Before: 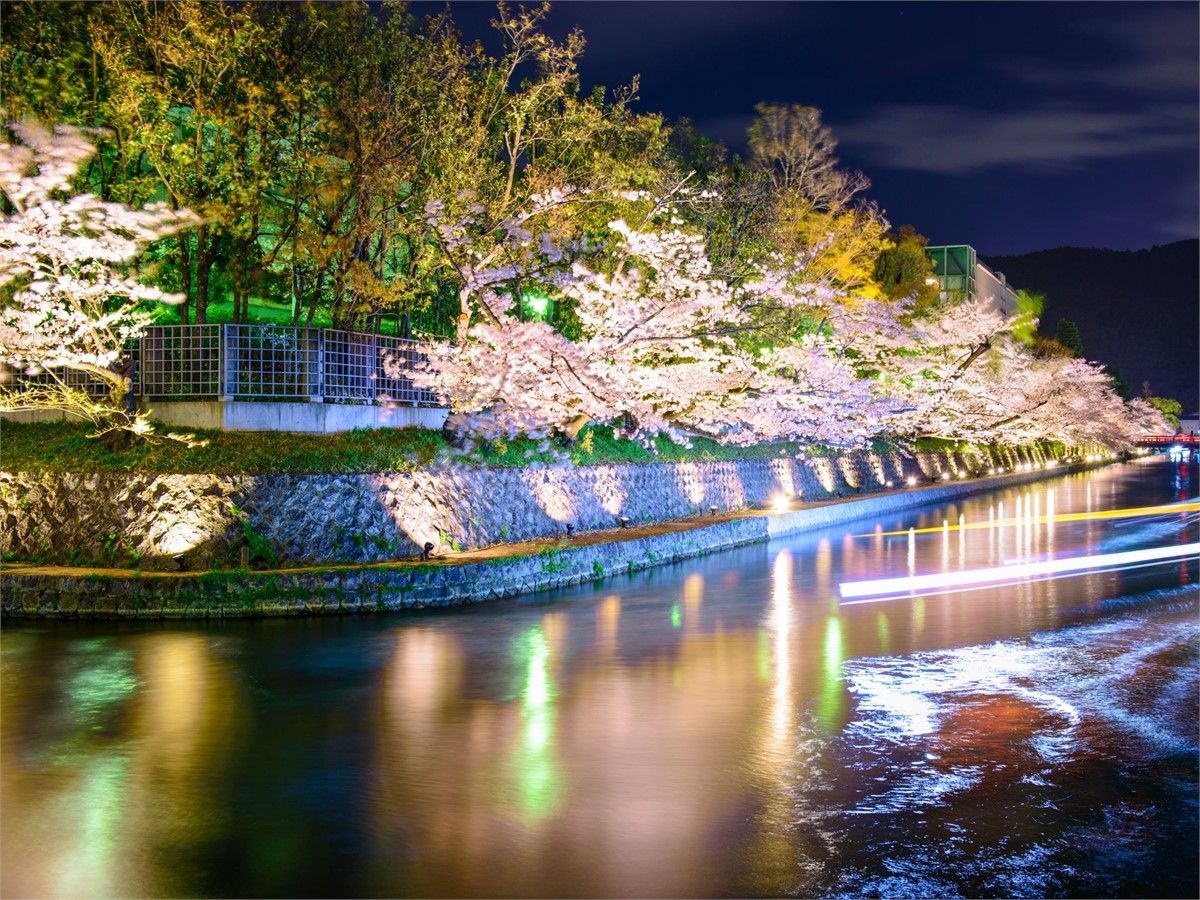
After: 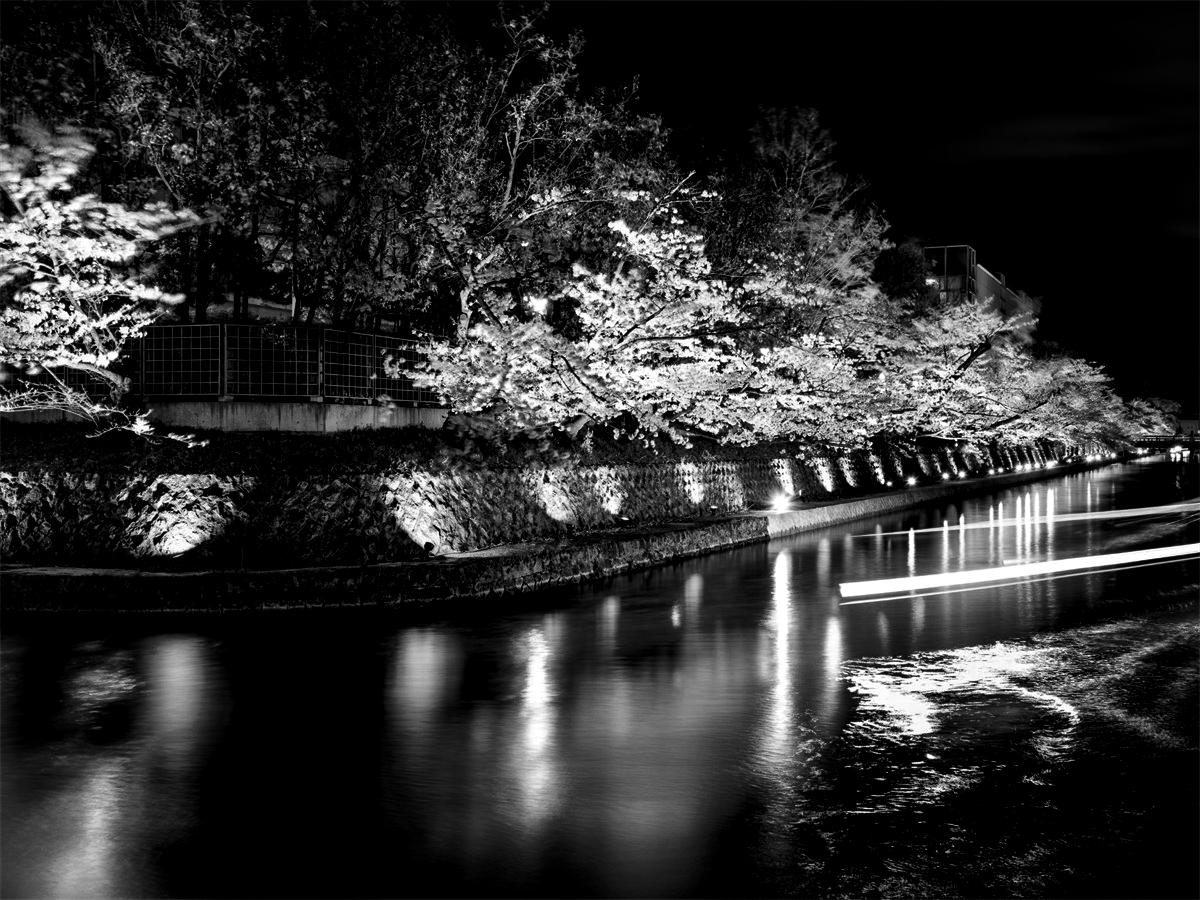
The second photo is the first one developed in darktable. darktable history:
local contrast: mode bilateral grid, contrast 100, coarseness 100, detail 165%, midtone range 0.2
shadows and highlights: shadows 12, white point adjustment 1.2, soften with gaussian
contrast brightness saturation: contrast 0.02, brightness -1, saturation -1
